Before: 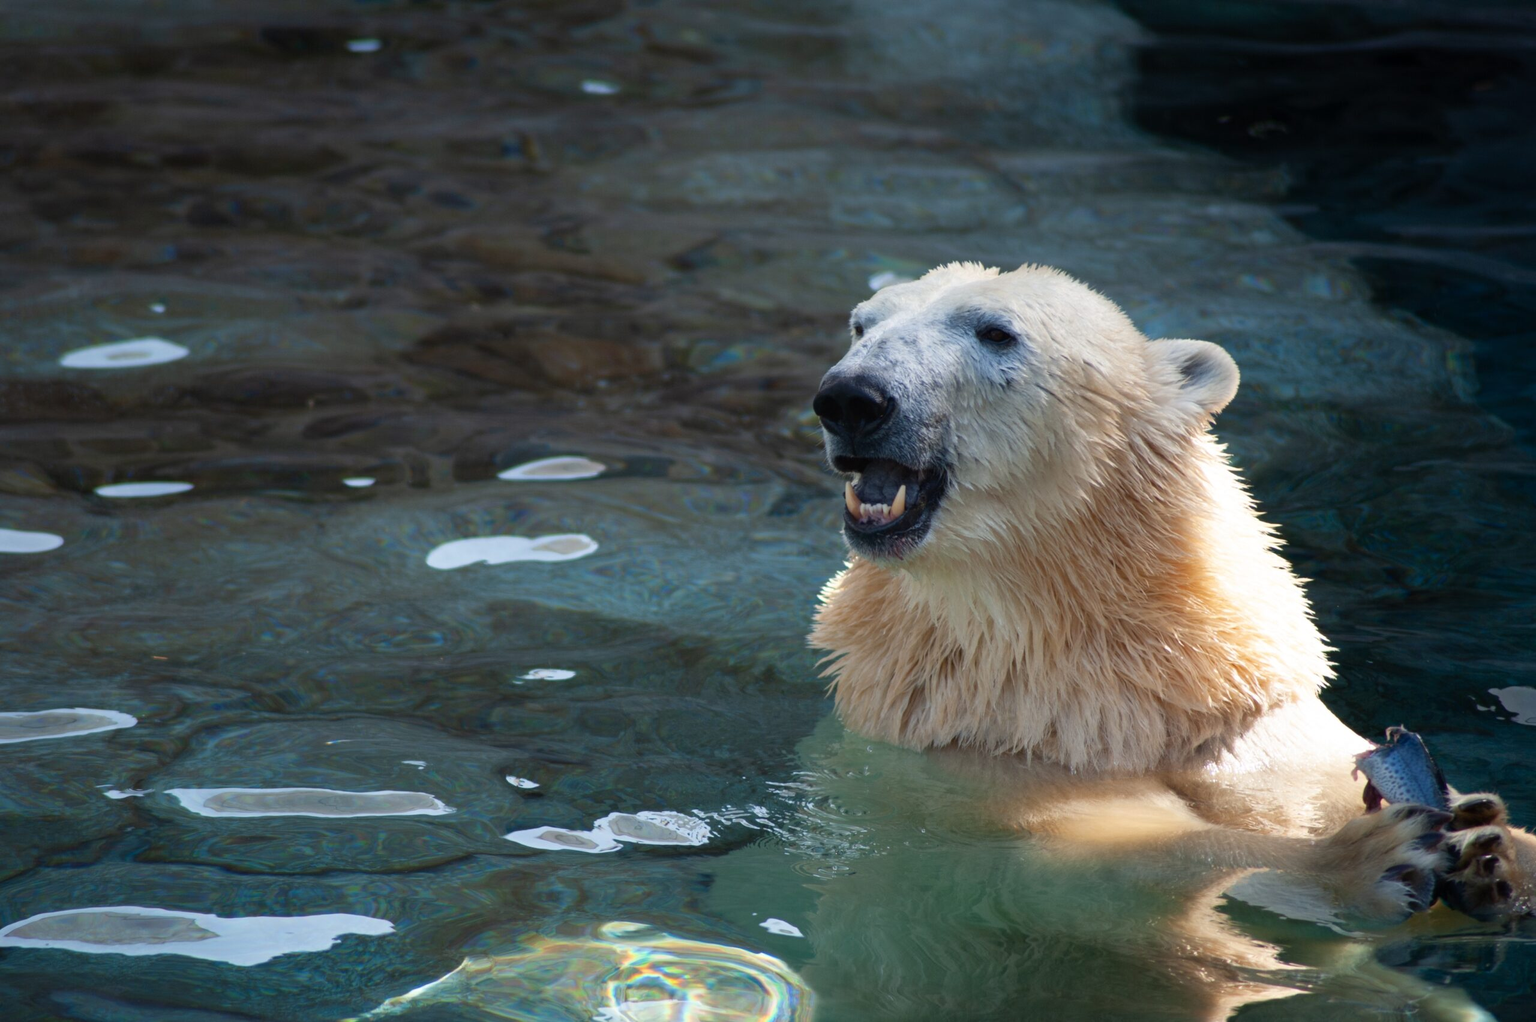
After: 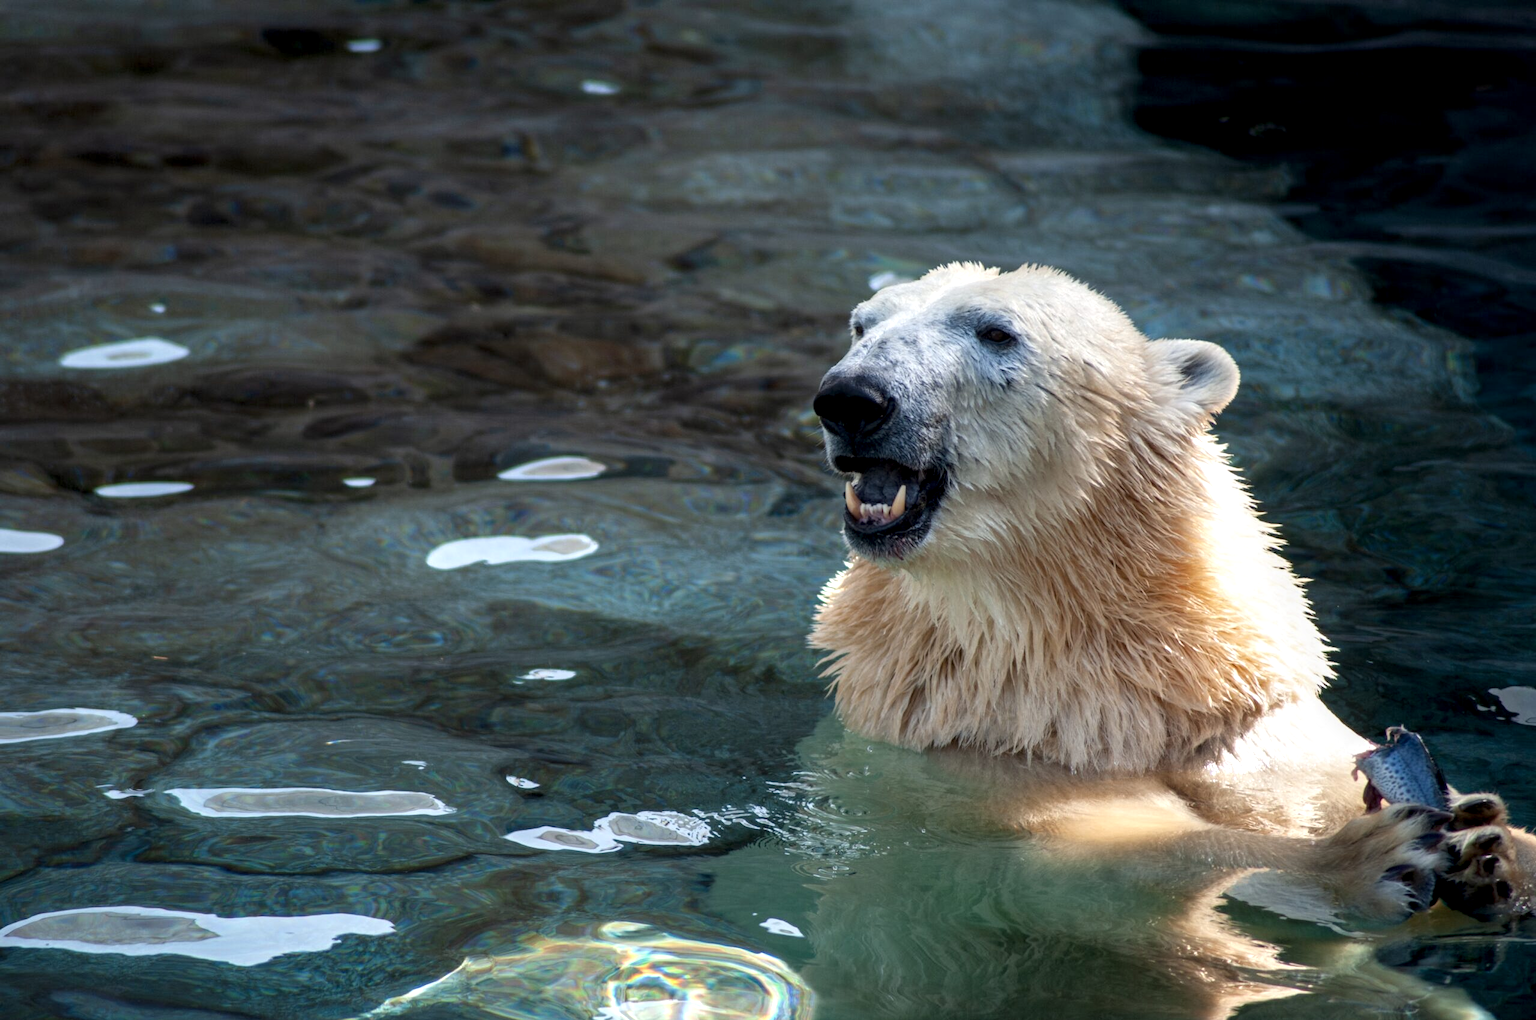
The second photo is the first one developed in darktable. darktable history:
local contrast: detail 150%
crop: bottom 0.071%
